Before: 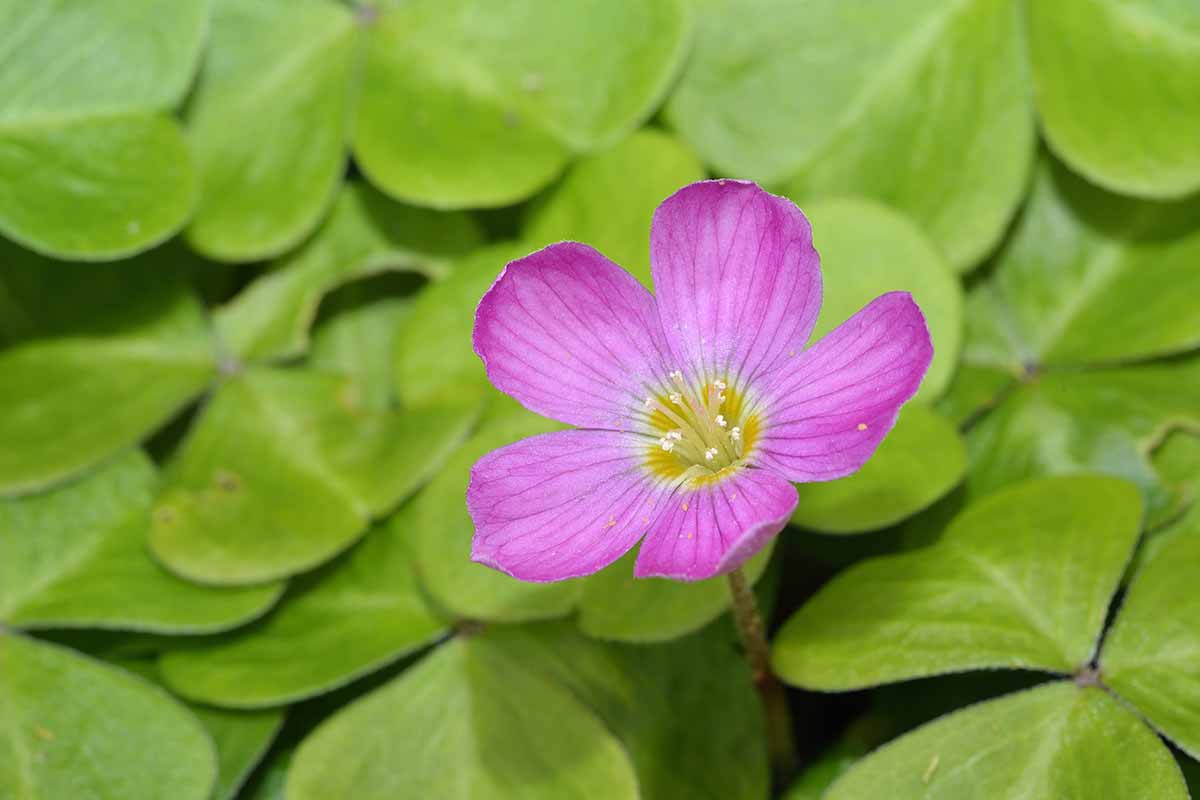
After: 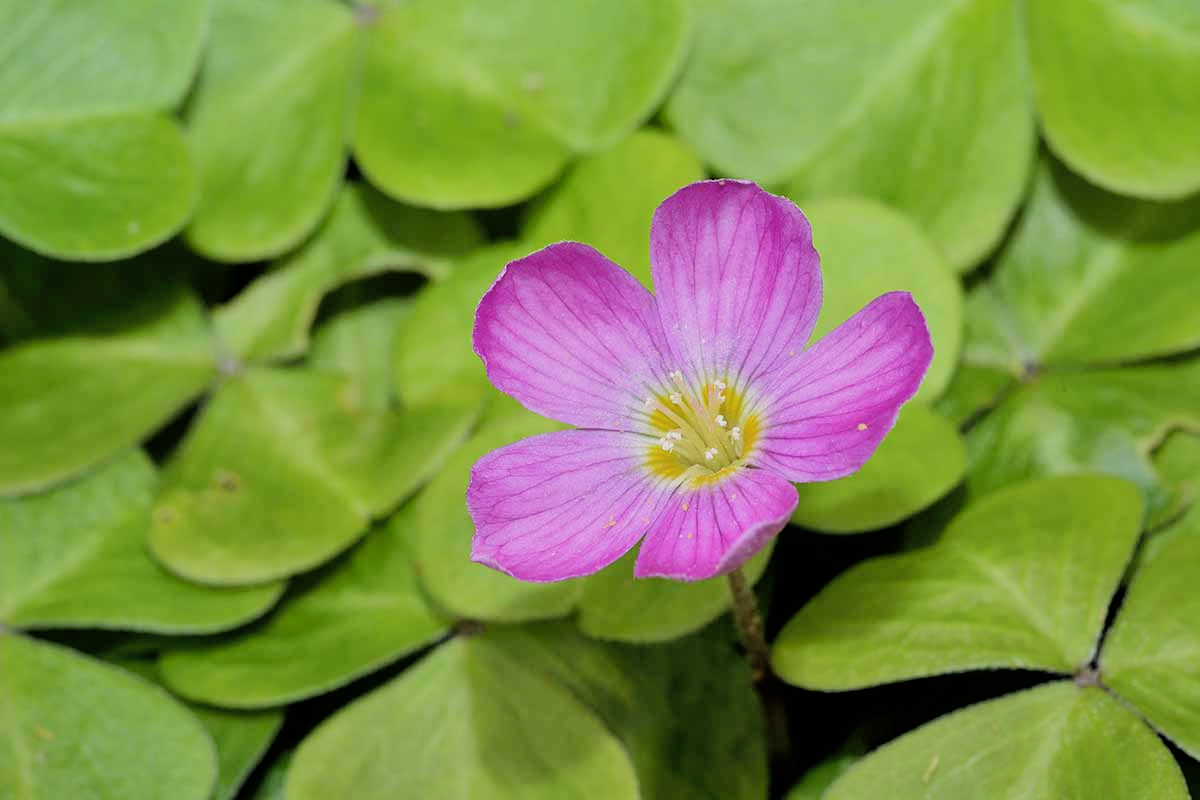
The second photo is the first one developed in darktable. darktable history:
filmic rgb: black relative exposure -5.08 EV, white relative exposure 3.97 EV, hardness 2.89, contrast 1.411, highlights saturation mix -30%
shadows and highlights: on, module defaults
tone equalizer: on, module defaults
